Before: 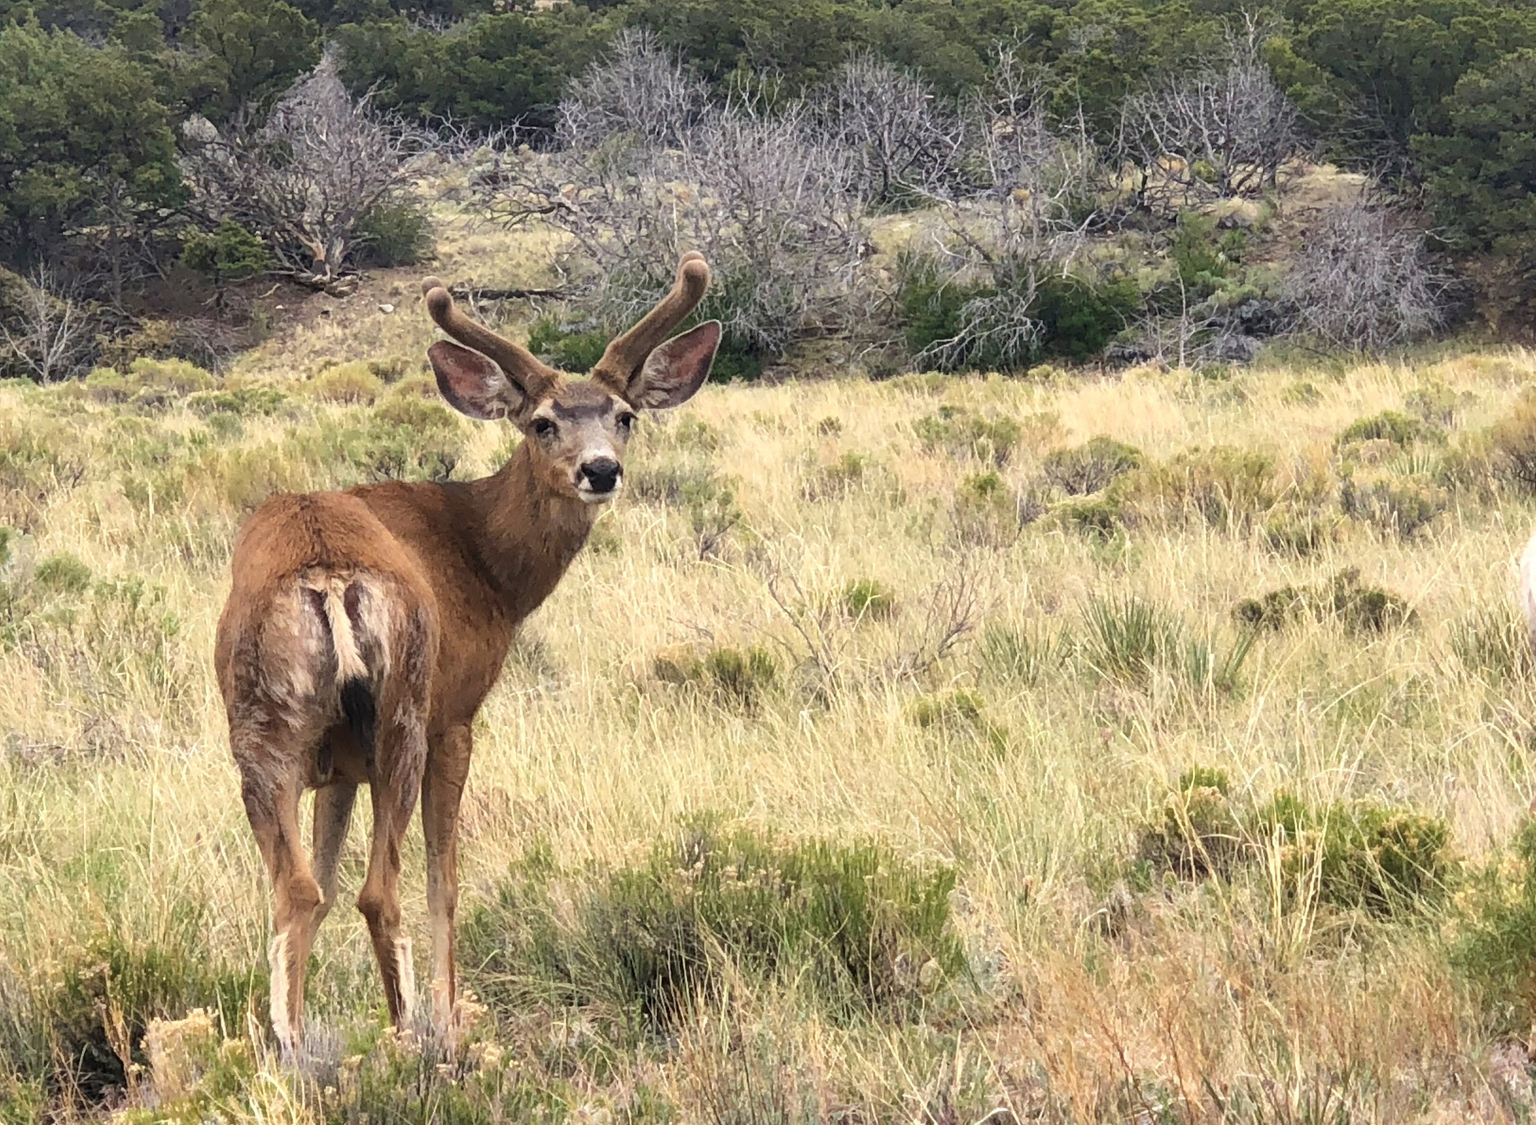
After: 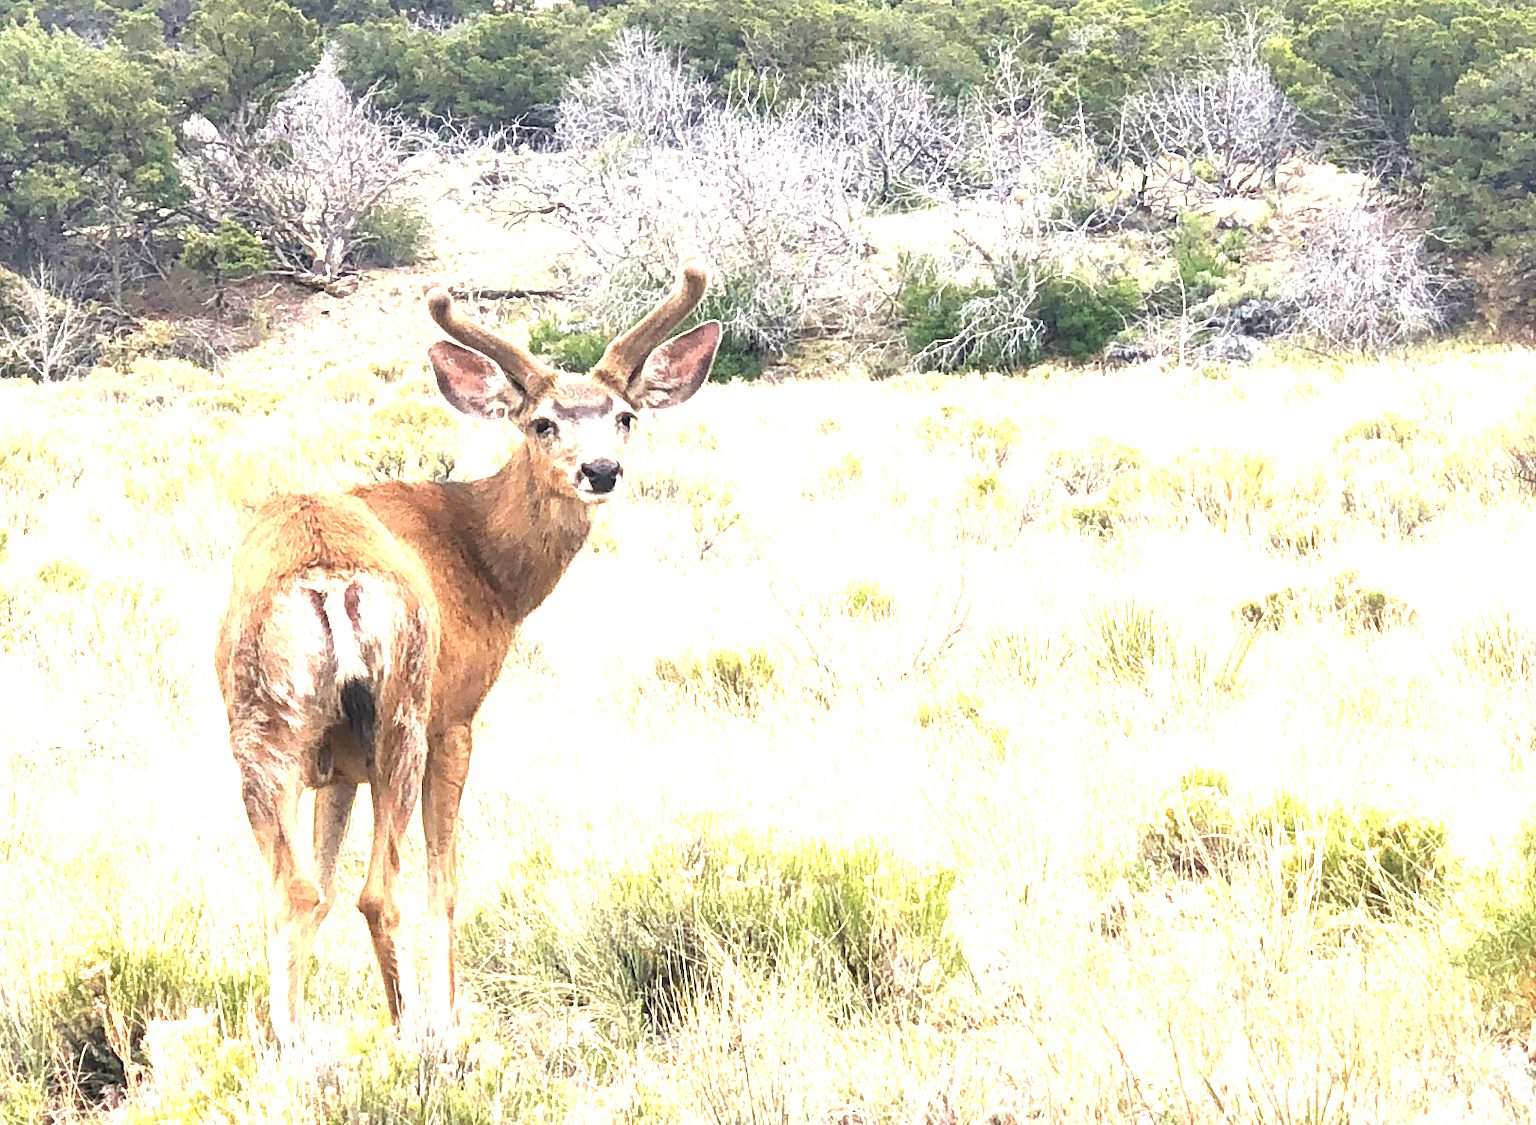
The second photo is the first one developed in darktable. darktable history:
contrast equalizer: y [[0.5, 0.5, 0.472, 0.5, 0.5, 0.5], [0.5 ×6], [0.5 ×6], [0 ×6], [0 ×6]], mix 0.346
exposure: black level correction 0, exposure 1.985 EV, compensate exposure bias true, compensate highlight preservation false
